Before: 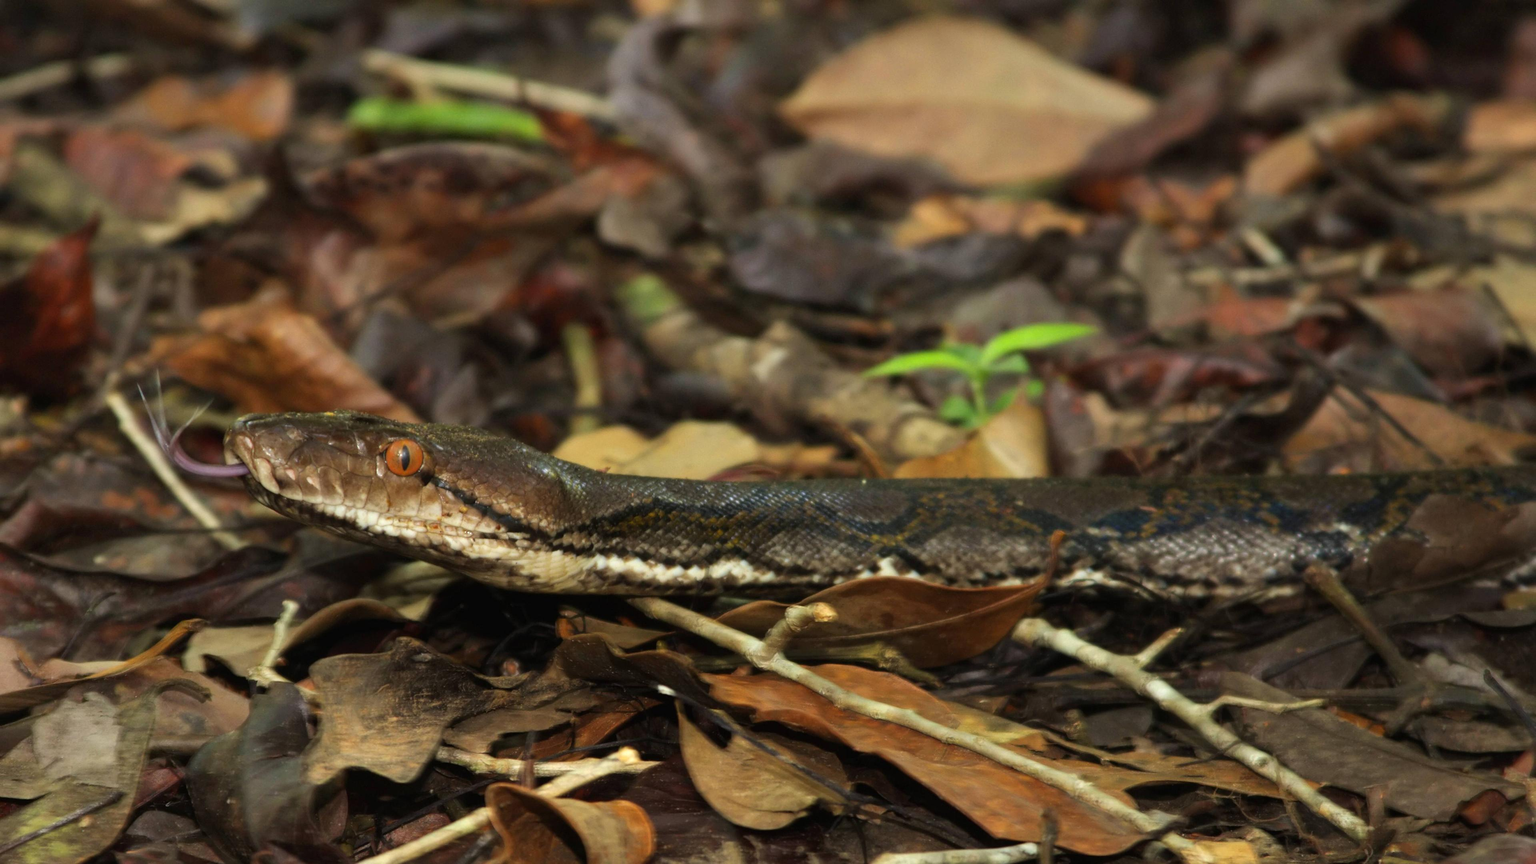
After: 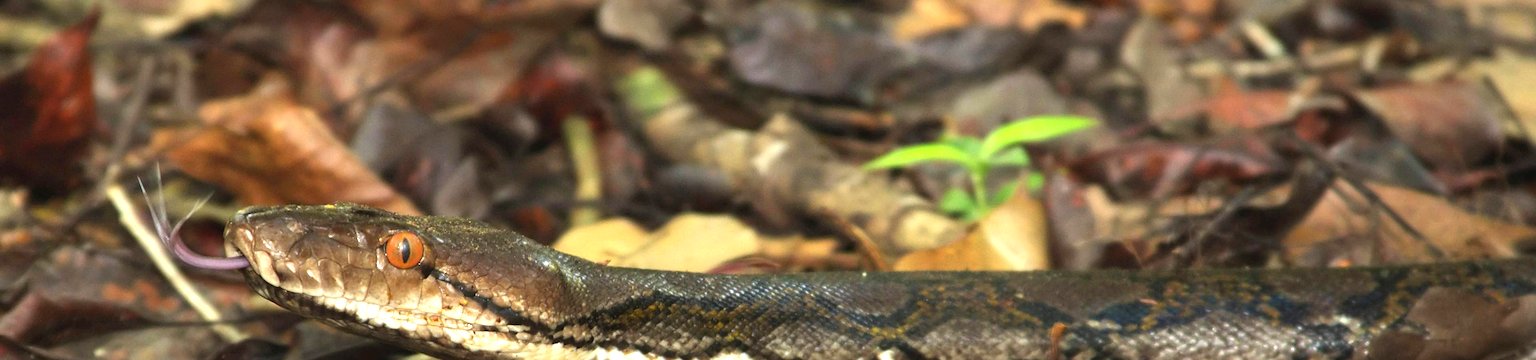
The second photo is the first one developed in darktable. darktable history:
exposure: black level correction 0, exposure 1.009 EV, compensate exposure bias true, compensate highlight preservation false
crop and rotate: top 24.029%, bottom 34.283%
sharpen: on, module defaults
